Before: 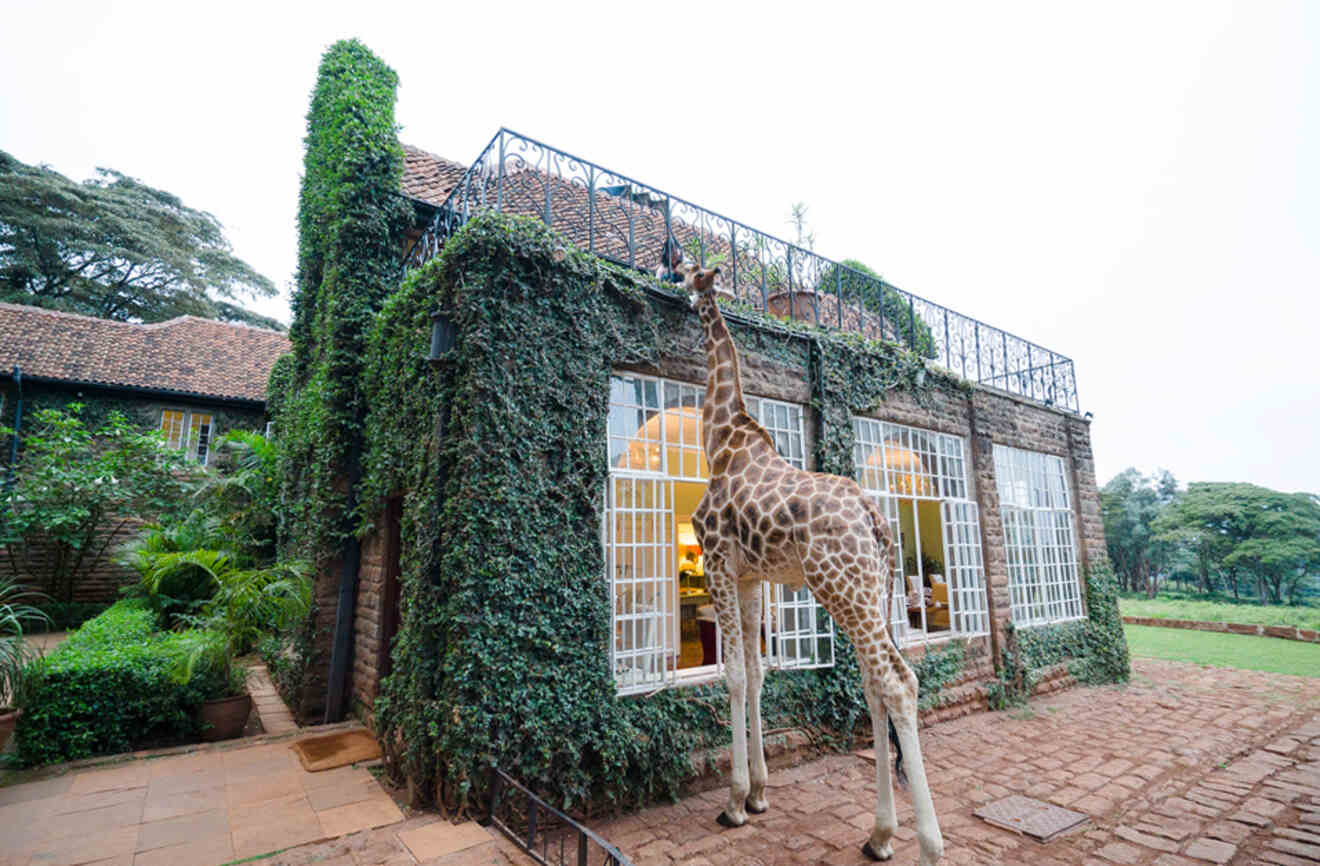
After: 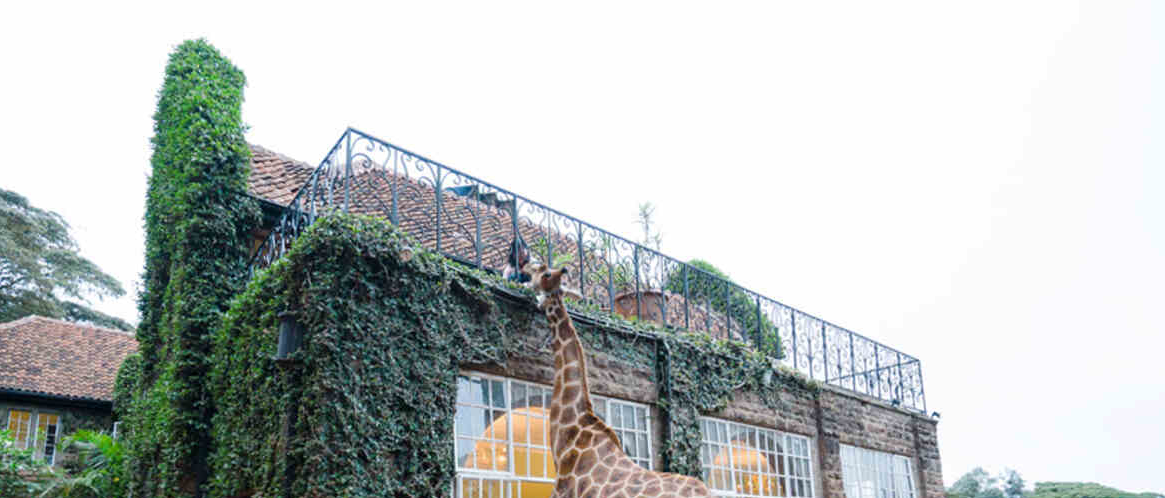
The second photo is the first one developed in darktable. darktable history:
crop and rotate: left 11.737%, bottom 42.463%
